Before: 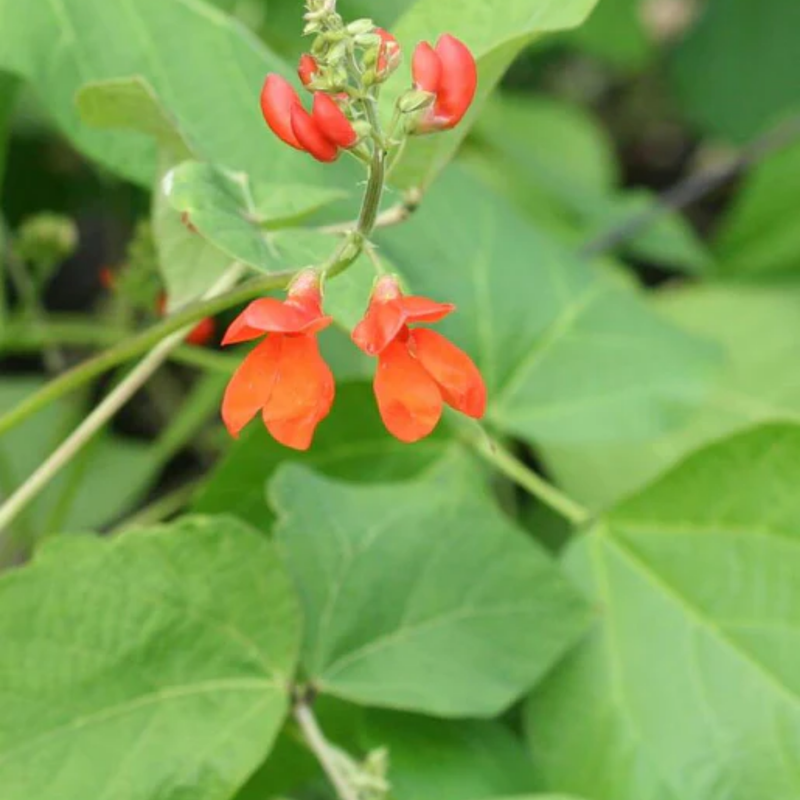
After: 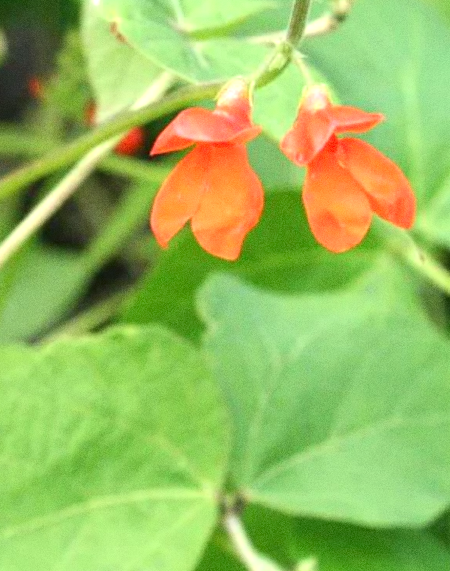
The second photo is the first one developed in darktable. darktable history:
grain: coarseness 0.09 ISO
crop: left 8.966%, top 23.852%, right 34.699%, bottom 4.703%
exposure: black level correction 0, exposure 0.7 EV, compensate exposure bias true, compensate highlight preservation false
